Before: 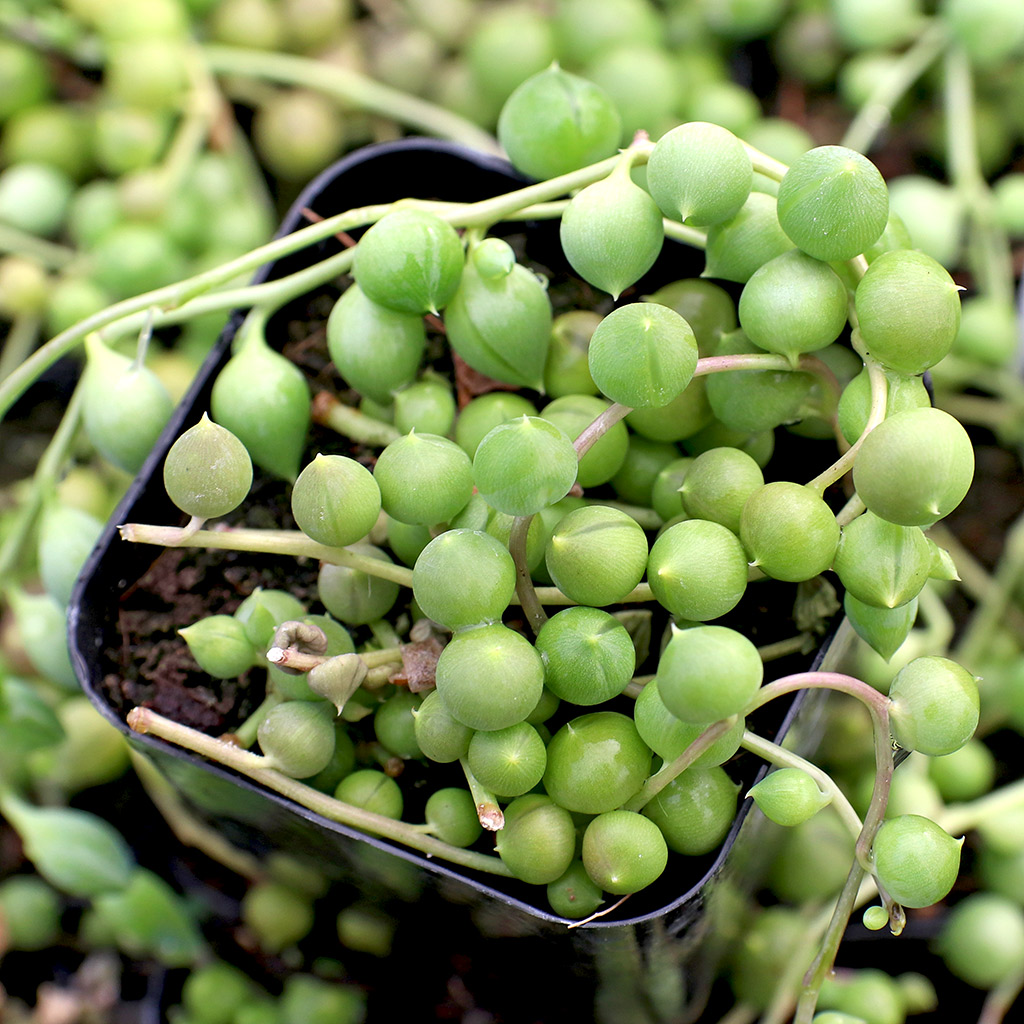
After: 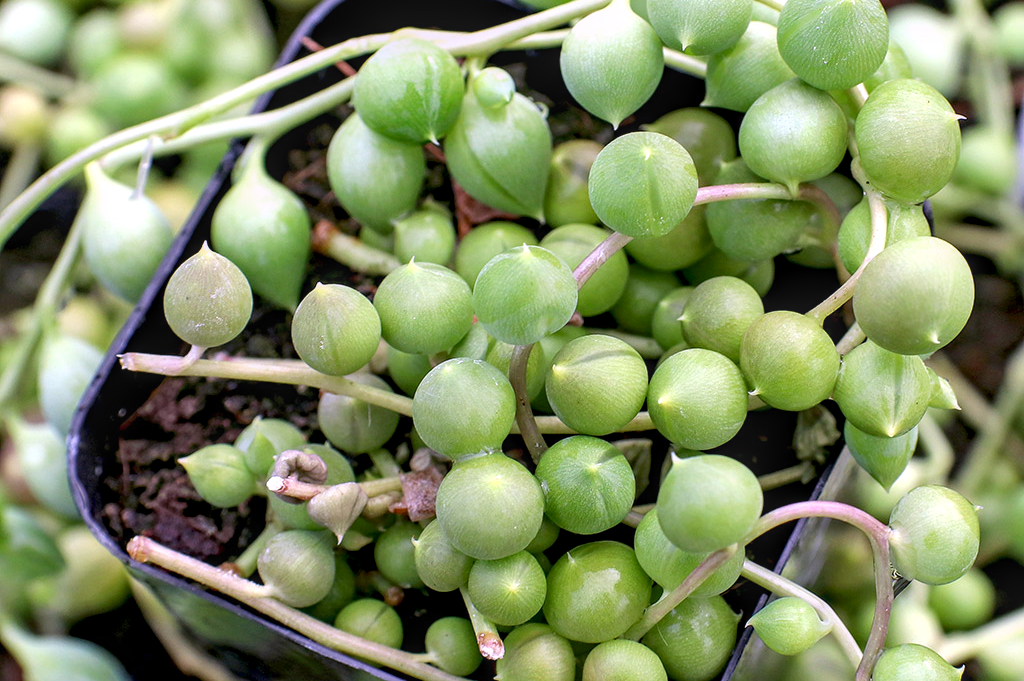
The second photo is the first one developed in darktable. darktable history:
white balance: red 1.042, blue 1.17
local contrast: on, module defaults
crop: top 16.727%, bottom 16.727%
